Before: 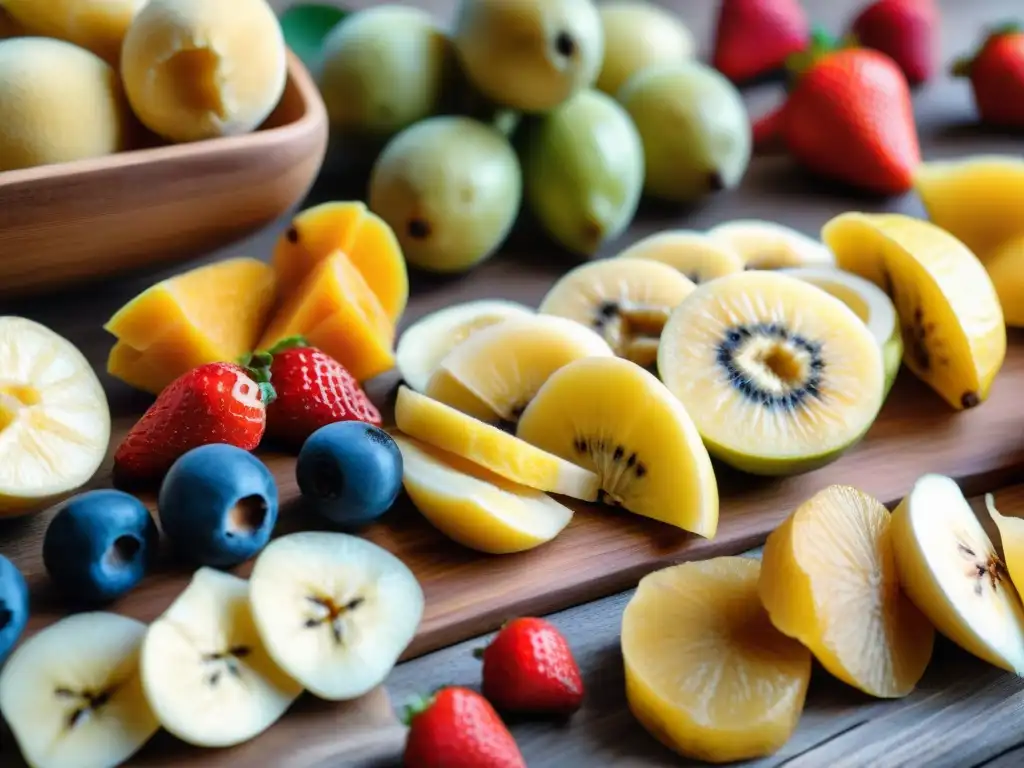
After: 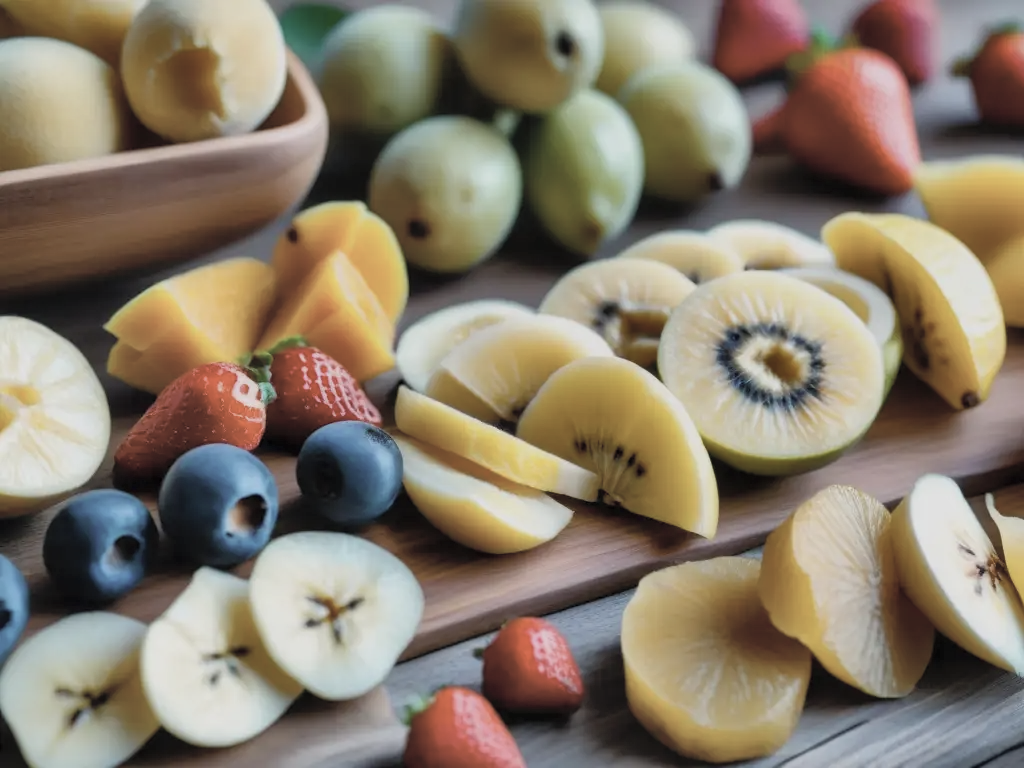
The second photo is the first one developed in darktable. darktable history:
color balance rgb: linear chroma grading › global chroma 8.854%, perceptual saturation grading › global saturation 1.016%, perceptual saturation grading › highlights -2.289%, perceptual saturation grading › mid-tones 3.313%, perceptual saturation grading › shadows 8.805%, global vibrance 20%
shadows and highlights: shadows 82.04, white point adjustment -8.9, highlights -61.33, soften with gaussian
contrast brightness saturation: brightness 0.18, saturation -0.506
